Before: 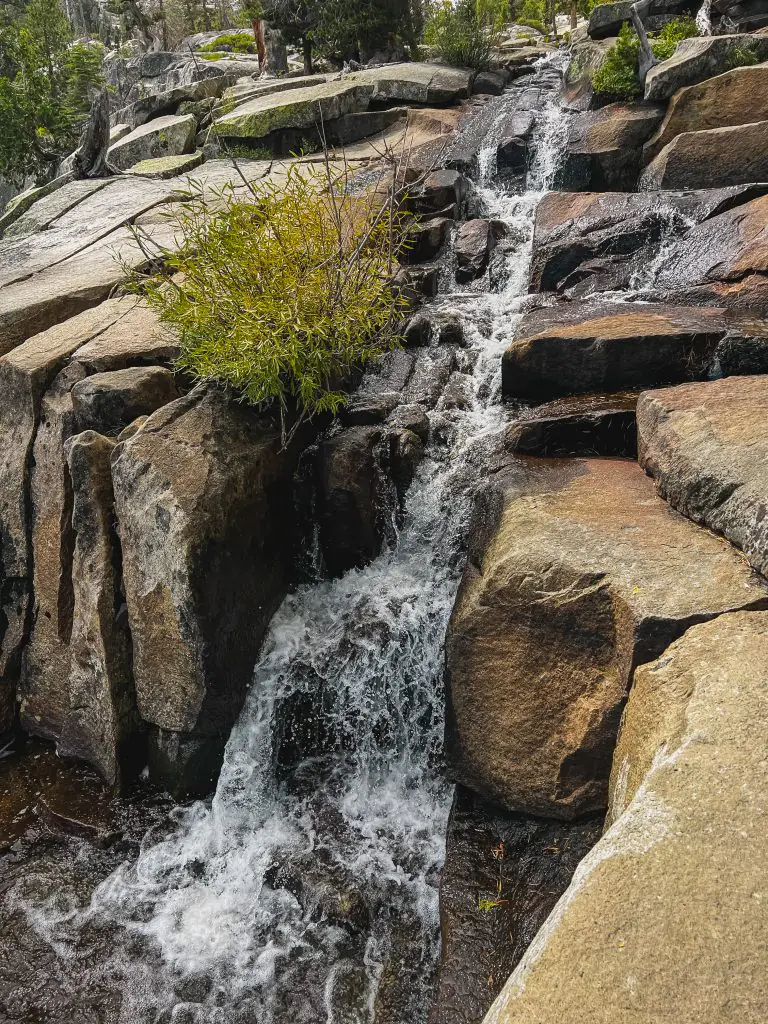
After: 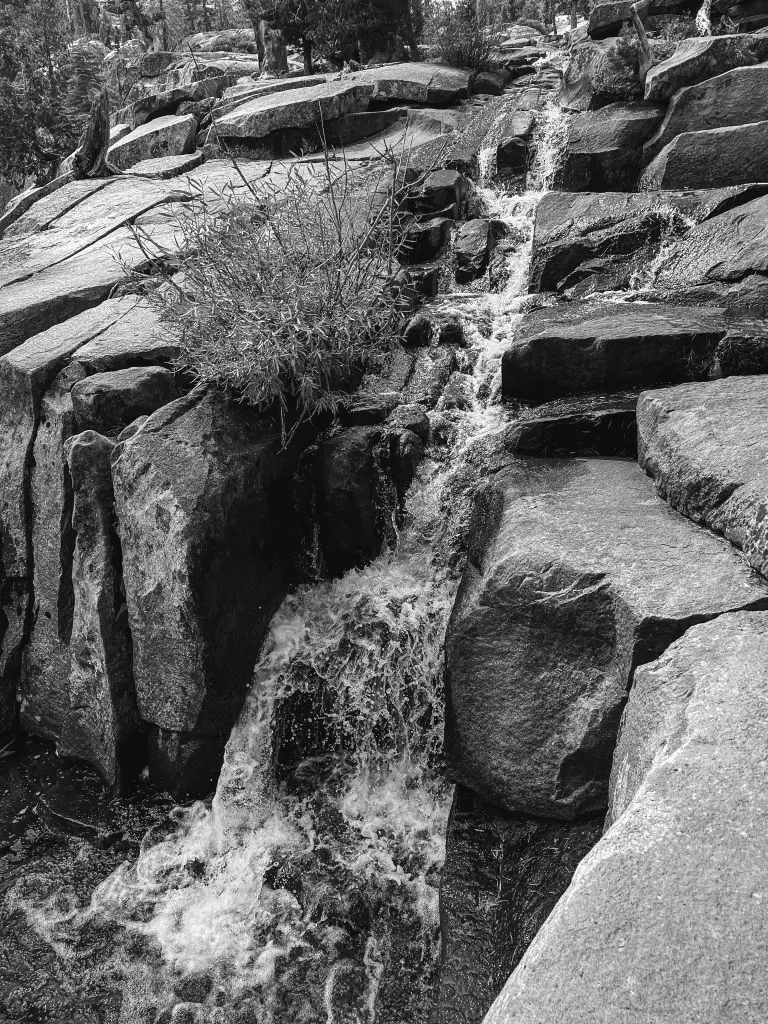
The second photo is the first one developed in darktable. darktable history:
monochrome: a -71.75, b 75.82
contrast brightness saturation: contrast -0.02, brightness -0.01, saturation 0.03
color correction: saturation 0.8
tone equalizer: -8 EV -0.417 EV, -7 EV -0.389 EV, -6 EV -0.333 EV, -5 EV -0.222 EV, -3 EV 0.222 EV, -2 EV 0.333 EV, -1 EV 0.389 EV, +0 EV 0.417 EV, edges refinement/feathering 500, mask exposure compensation -1.25 EV, preserve details no
